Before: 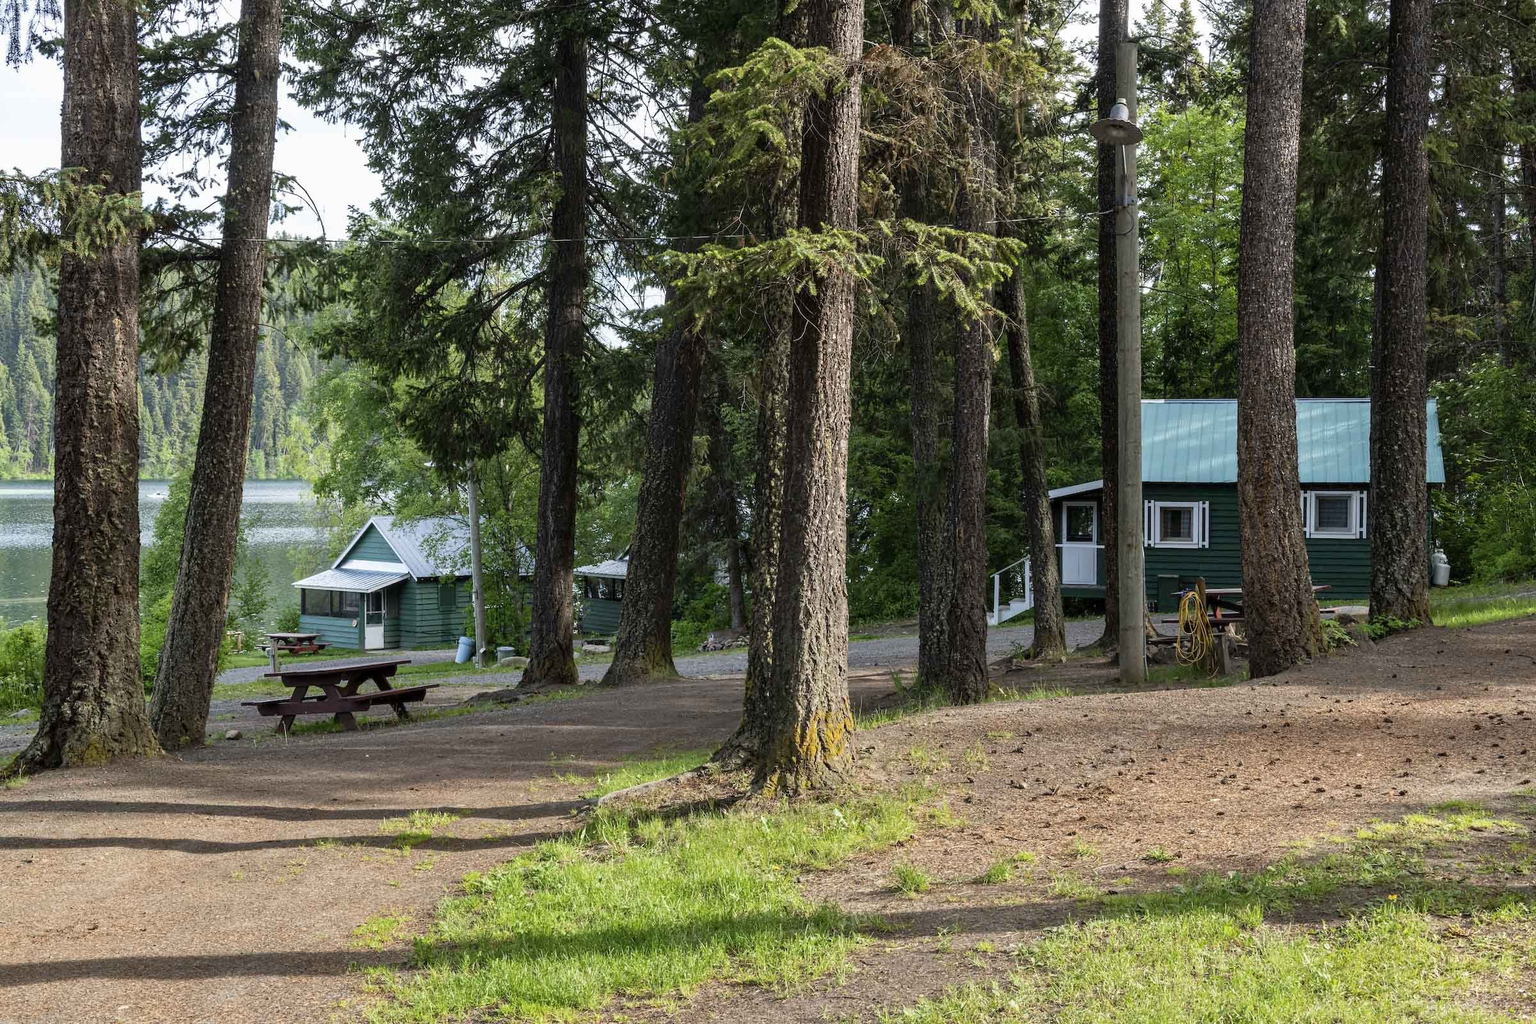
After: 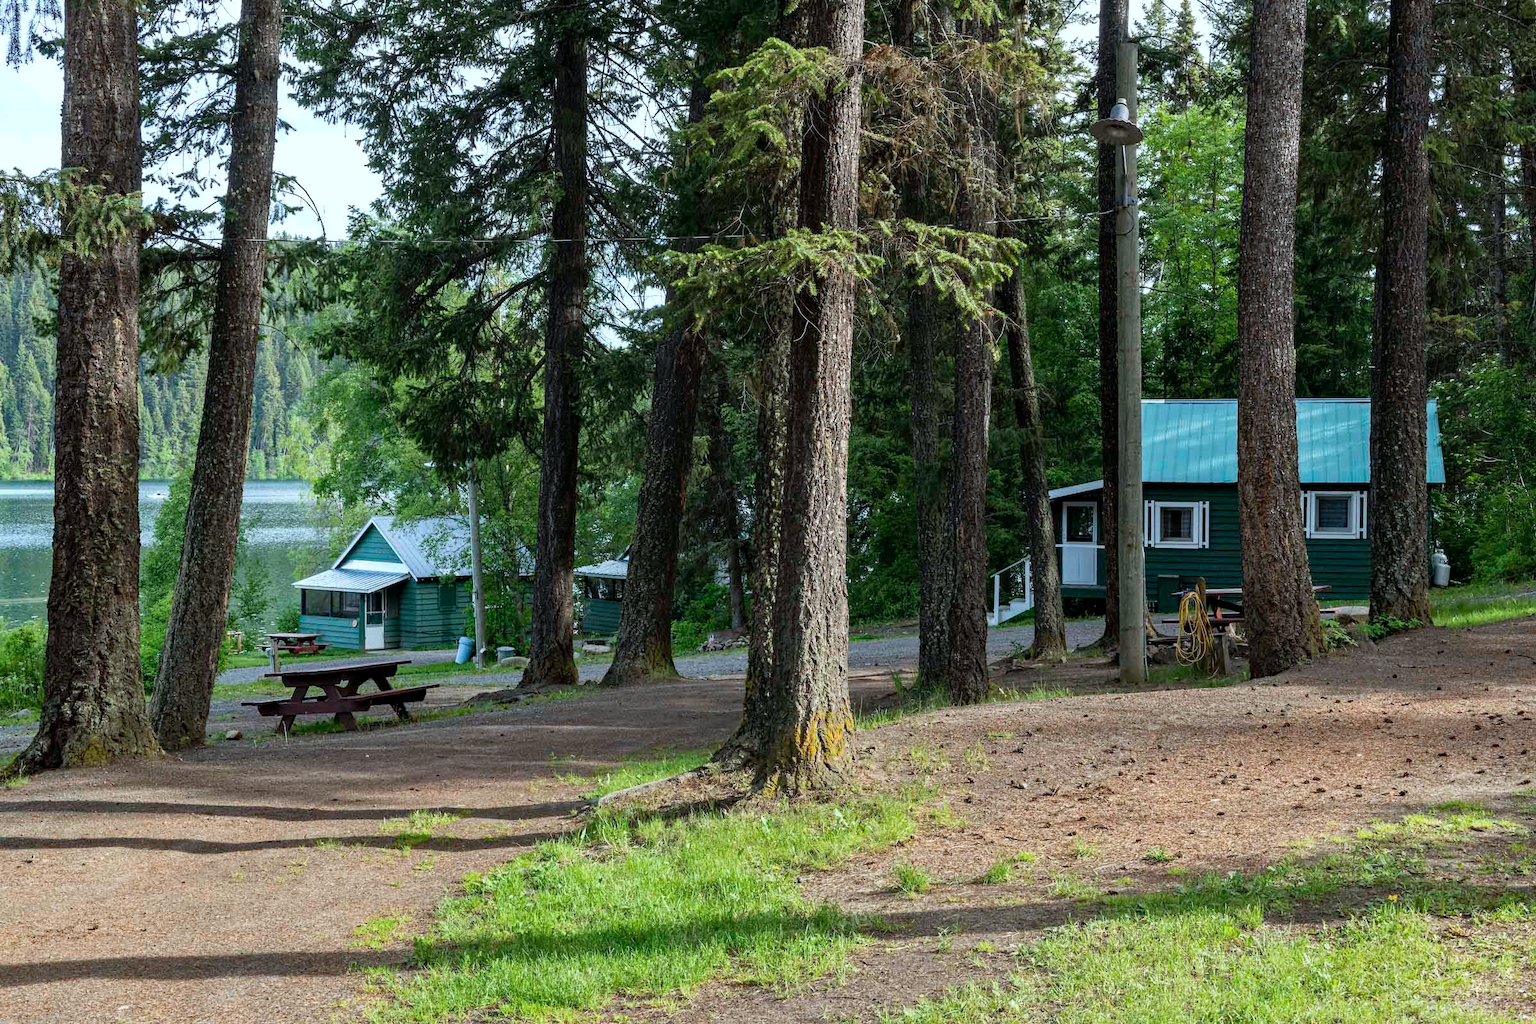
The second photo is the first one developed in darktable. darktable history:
color calibration: illuminant Planckian (black body), adaptation linear Bradford (ICC v4), x 0.364, y 0.367, temperature 4407.5 K
haze removal: compatibility mode true, adaptive false
